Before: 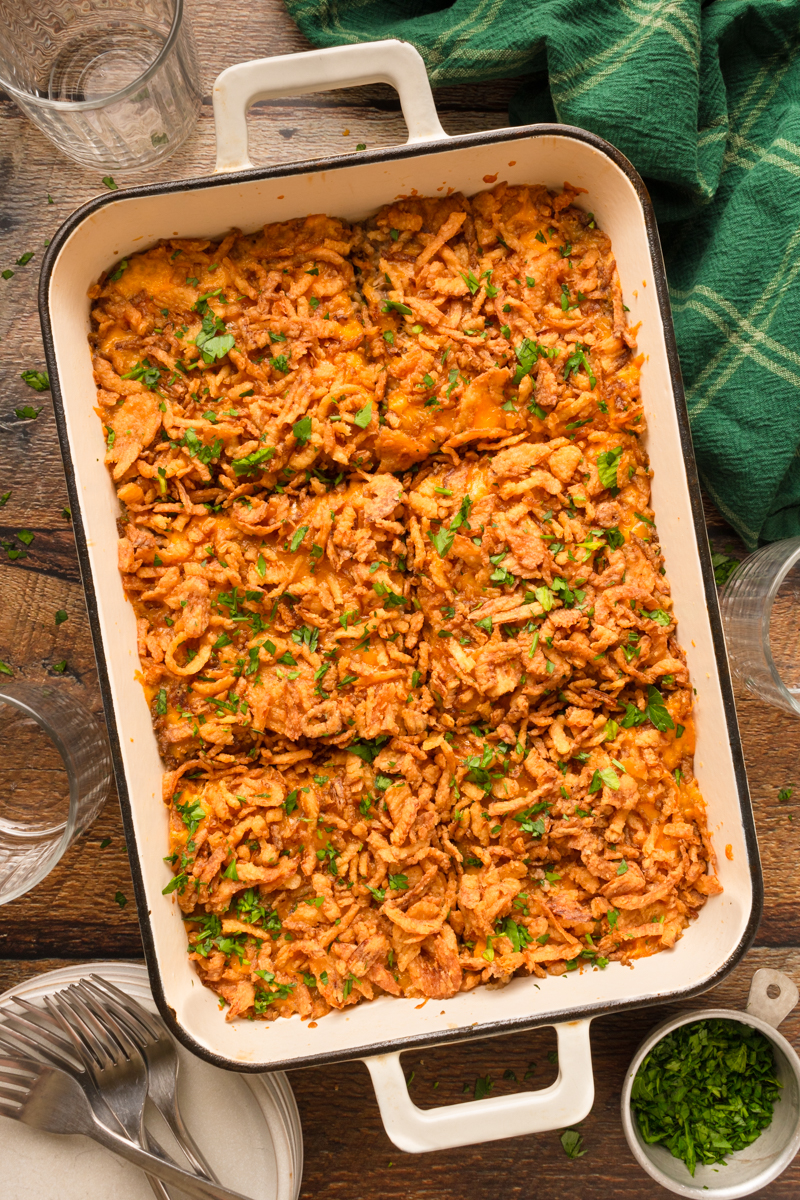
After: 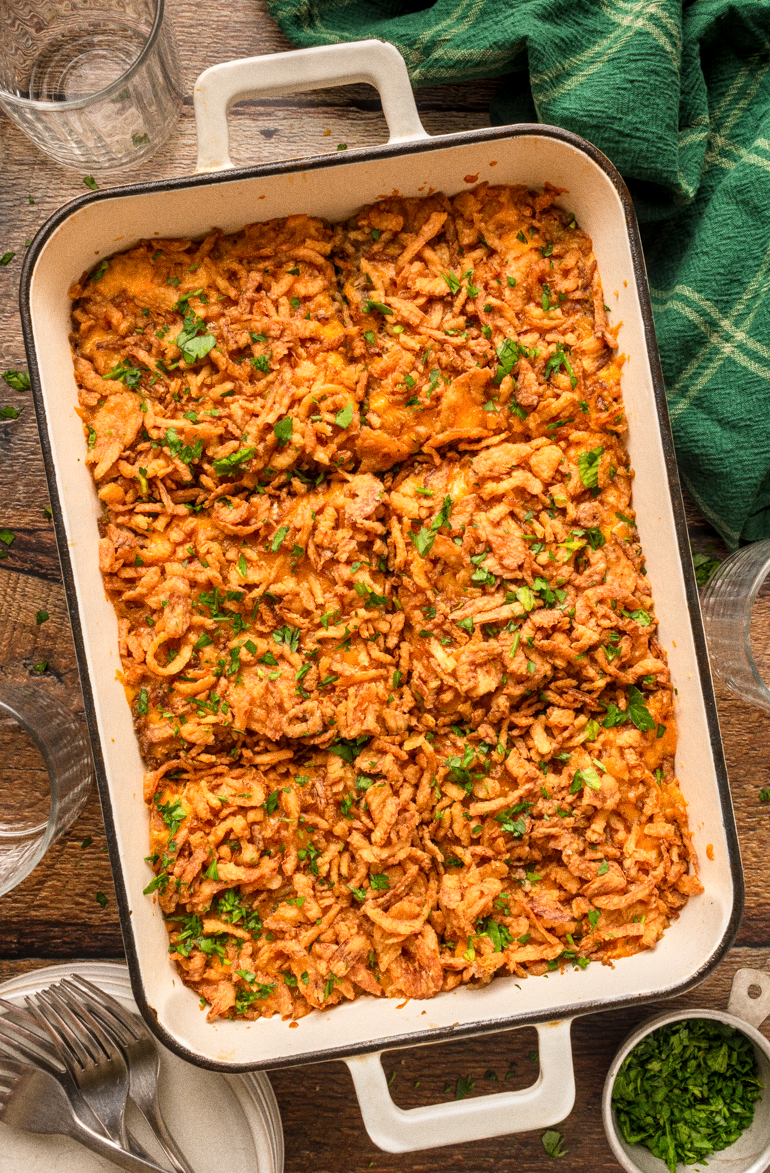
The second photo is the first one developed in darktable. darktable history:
crop and rotate: left 2.536%, right 1.107%, bottom 2.246%
grain: coarseness 0.09 ISO
local contrast: on, module defaults
